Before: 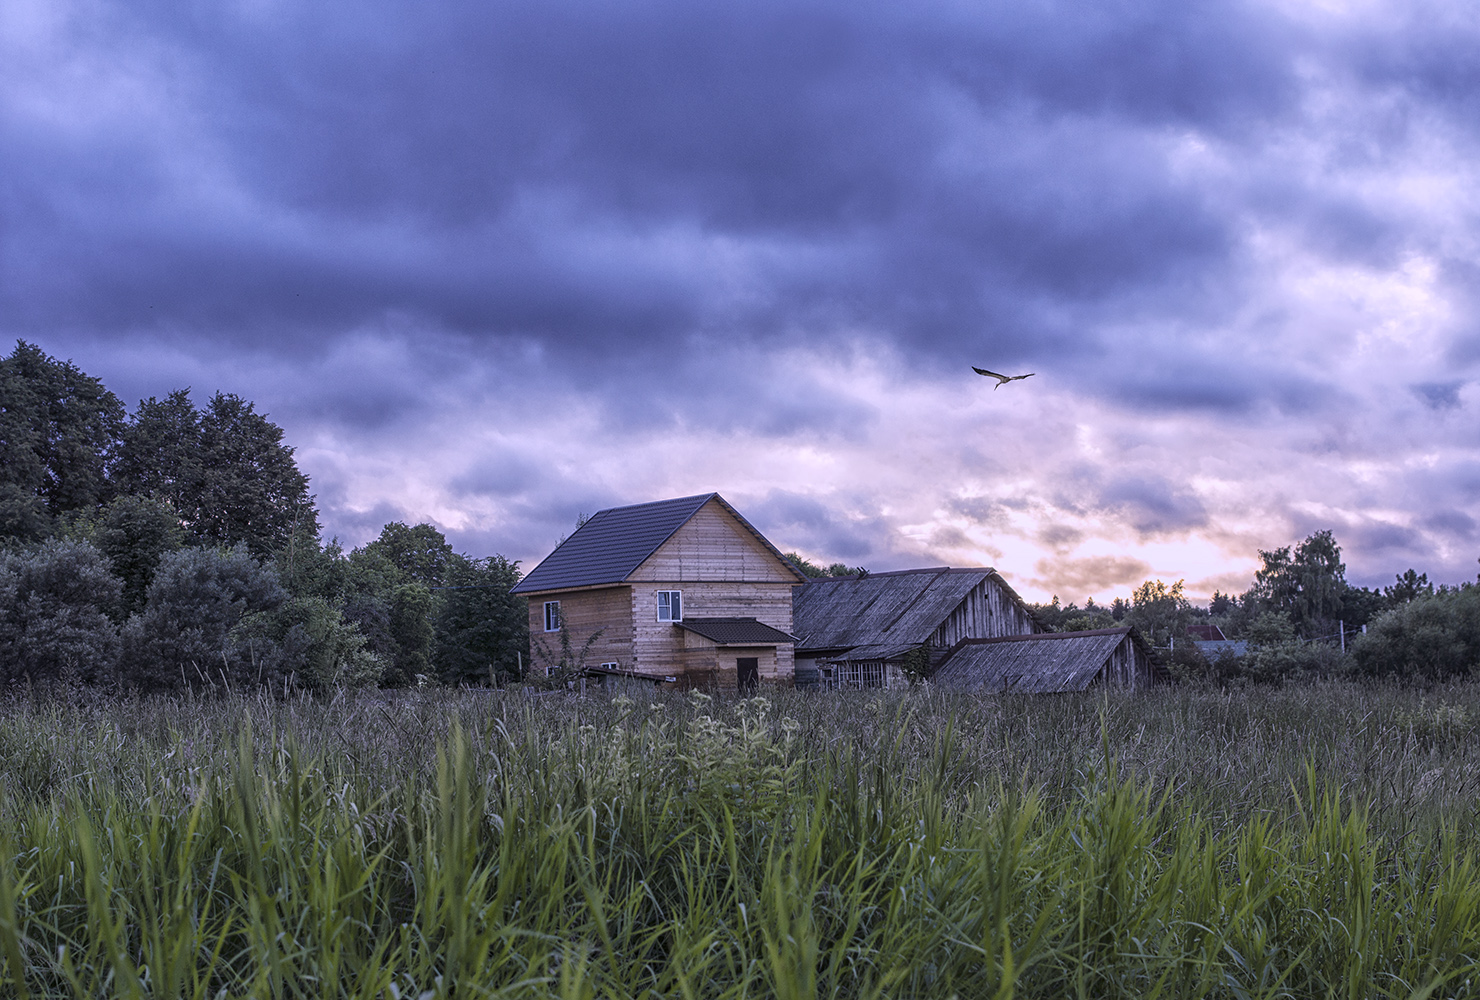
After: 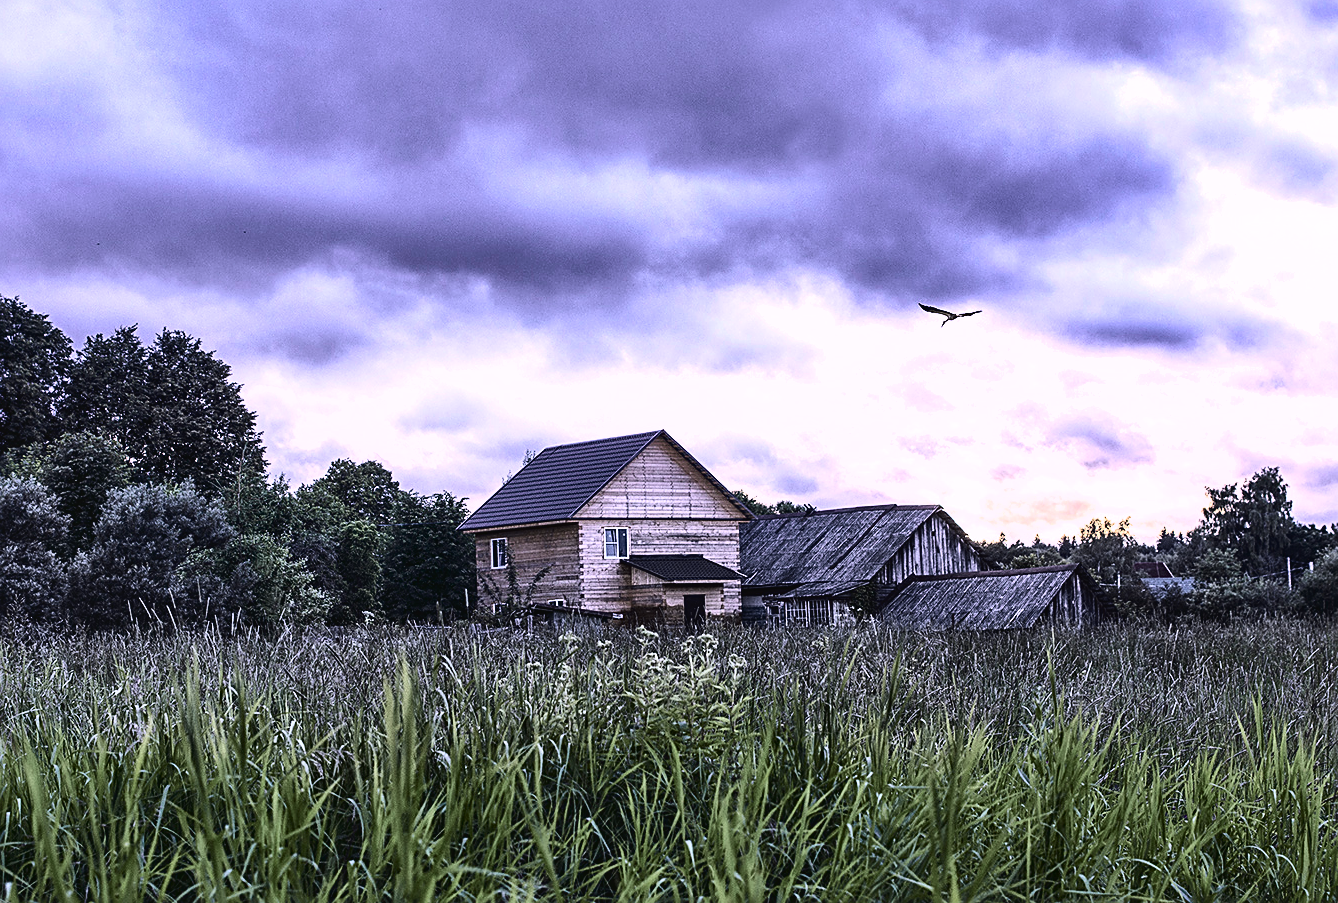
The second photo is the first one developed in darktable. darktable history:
sharpen: on, module defaults
exposure: exposure -0.021 EV, compensate highlight preservation false
color zones: curves: ch0 [(0, 0.5) (0.143, 0.5) (0.286, 0.5) (0.429, 0.504) (0.571, 0.5) (0.714, 0.509) (0.857, 0.5) (1, 0.5)]; ch1 [(0, 0.425) (0.143, 0.425) (0.286, 0.375) (0.429, 0.405) (0.571, 0.5) (0.714, 0.47) (0.857, 0.425) (1, 0.435)]; ch2 [(0, 0.5) (0.143, 0.5) (0.286, 0.5) (0.429, 0.517) (0.571, 0.5) (0.714, 0.51) (0.857, 0.5) (1, 0.5)]
crop: left 3.63%, top 6.348%, right 5.963%, bottom 3.283%
tone equalizer: -8 EV -1.11 EV, -7 EV -0.993 EV, -6 EV -0.878 EV, -5 EV -0.592 EV, -3 EV 0.59 EV, -2 EV 0.881 EV, -1 EV 0.991 EV, +0 EV 1.05 EV, edges refinement/feathering 500, mask exposure compensation -1.57 EV, preserve details no
shadows and highlights: soften with gaussian
tone curve: curves: ch0 [(0, 0.024) (0.049, 0.038) (0.176, 0.162) (0.311, 0.337) (0.416, 0.471) (0.565, 0.658) (0.817, 0.911) (1, 1)]; ch1 [(0, 0) (0.351, 0.347) (0.446, 0.42) (0.481, 0.463) (0.504, 0.504) (0.522, 0.521) (0.546, 0.563) (0.622, 0.664) (0.728, 0.786) (1, 1)]; ch2 [(0, 0) (0.327, 0.324) (0.427, 0.413) (0.458, 0.444) (0.502, 0.504) (0.526, 0.539) (0.547, 0.581) (0.601, 0.61) (0.76, 0.765) (1, 1)], color space Lab, independent channels, preserve colors none
